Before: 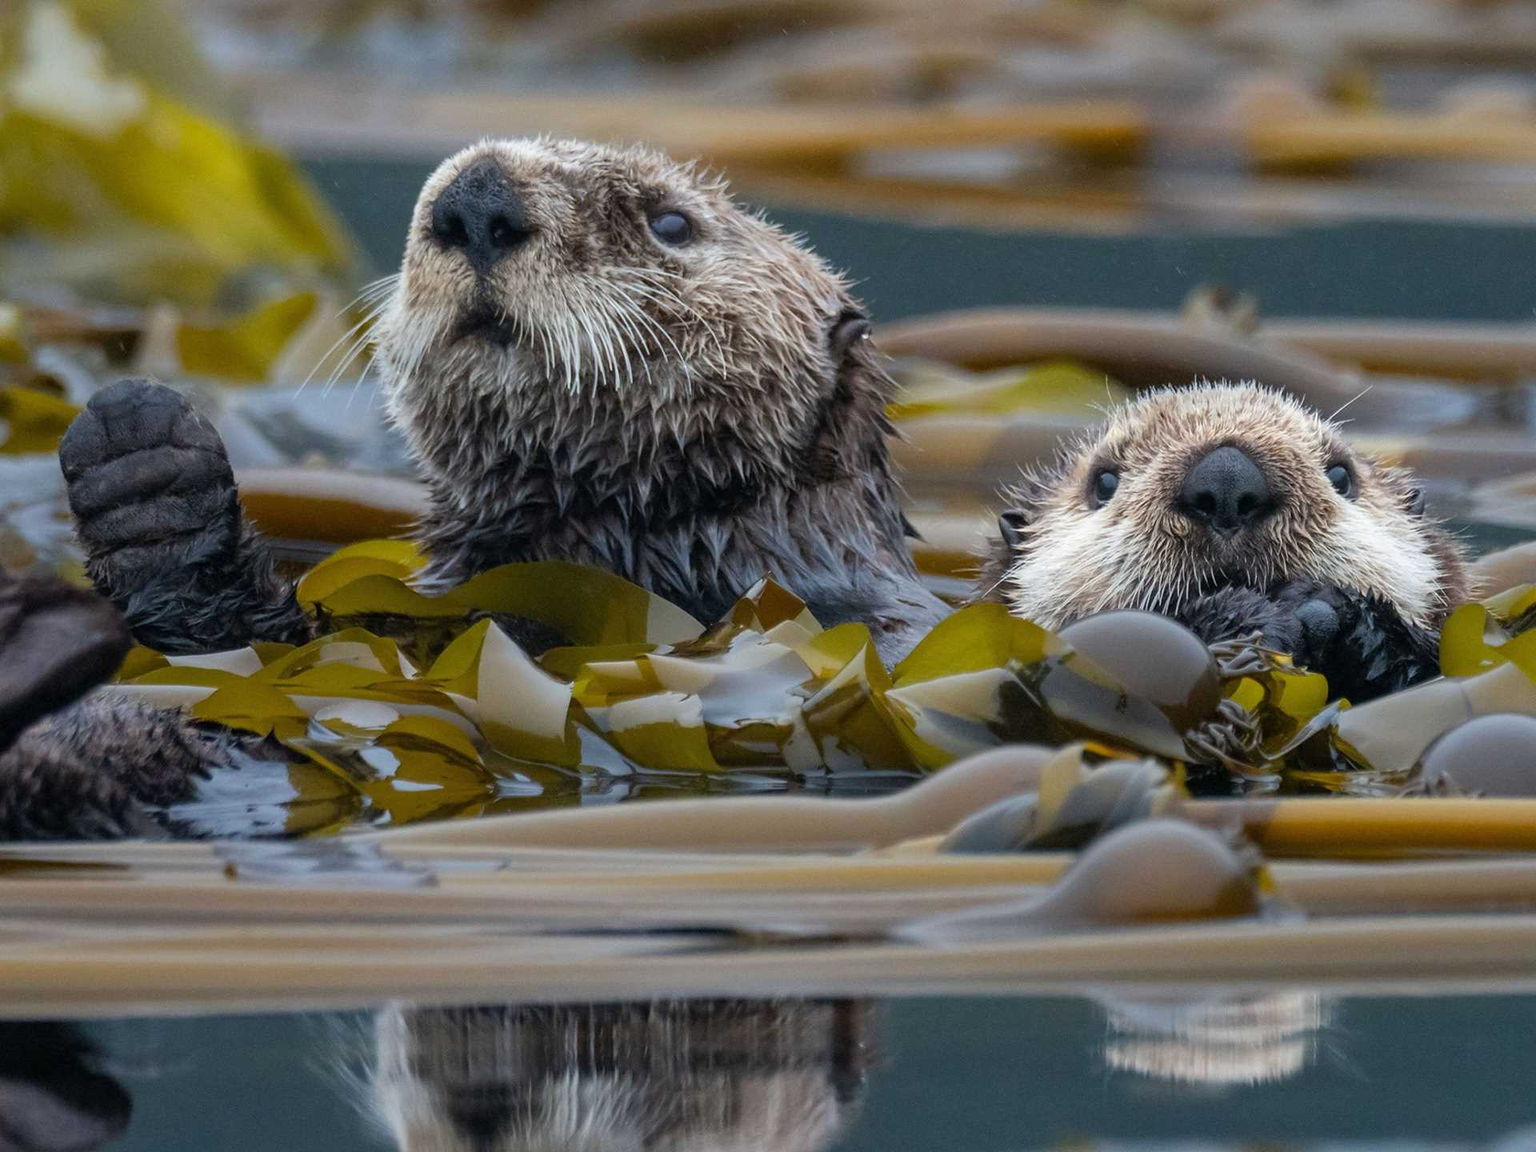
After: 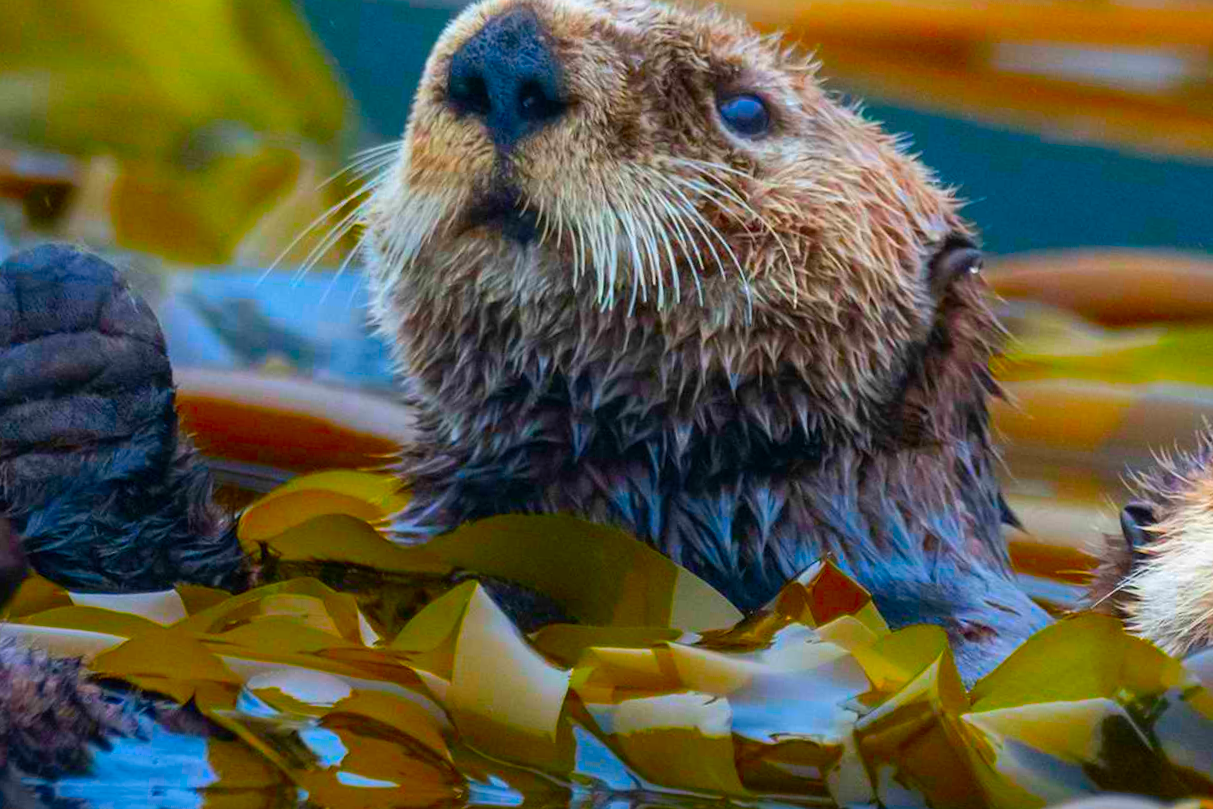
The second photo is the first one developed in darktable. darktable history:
crop and rotate: angle -4.99°, left 2.122%, top 6.945%, right 27.566%, bottom 30.519%
color correction: saturation 3
